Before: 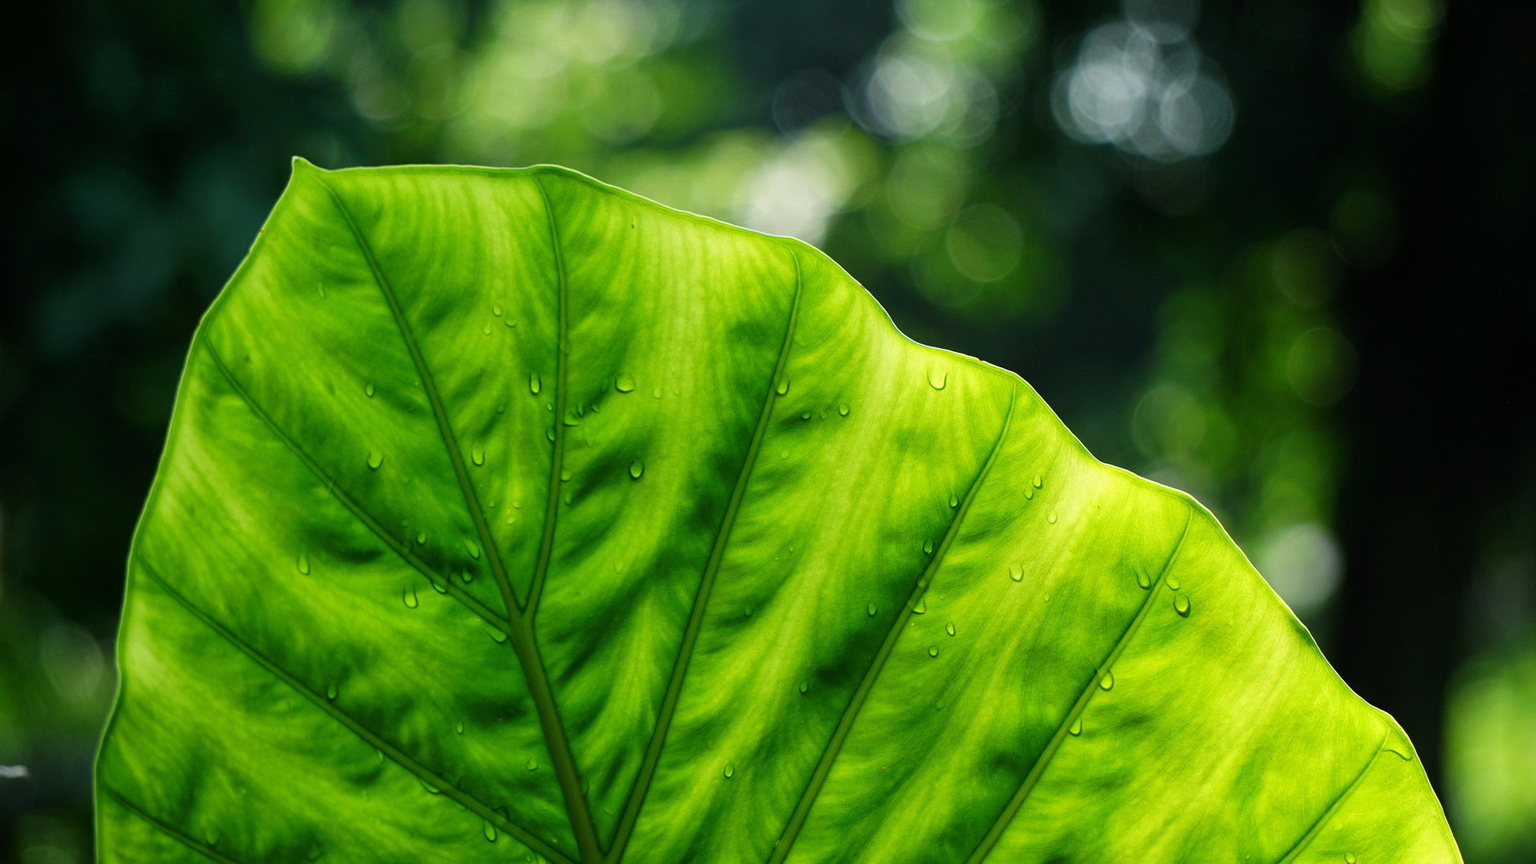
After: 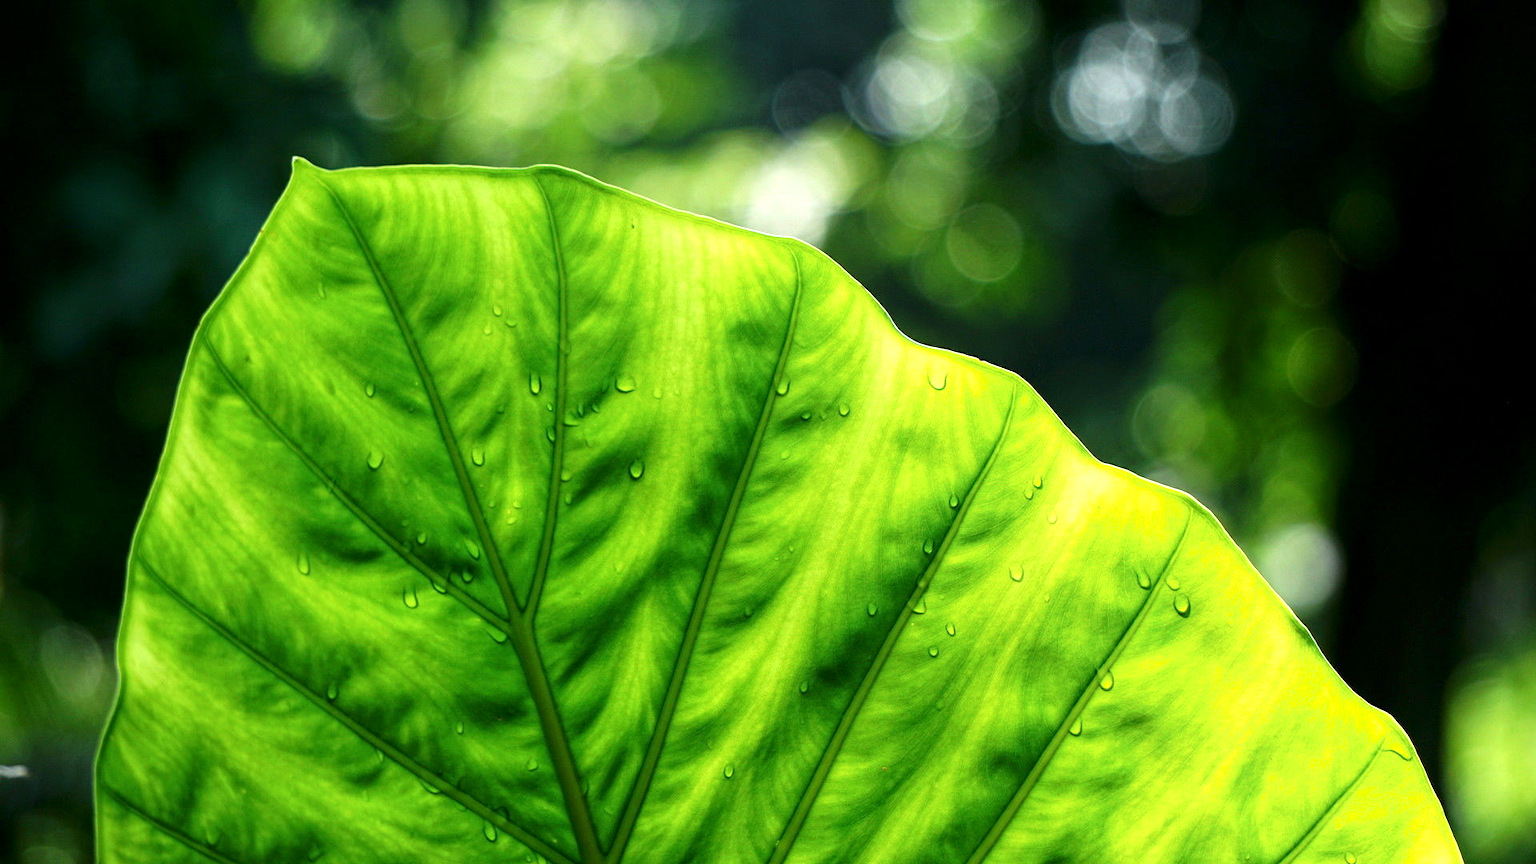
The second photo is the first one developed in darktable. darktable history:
exposure: black level correction 0, exposure 0.498 EV, compensate highlight preservation false
shadows and highlights: shadows -31.86, highlights 29.28
local contrast: highlights 101%, shadows 103%, detail 120%, midtone range 0.2
